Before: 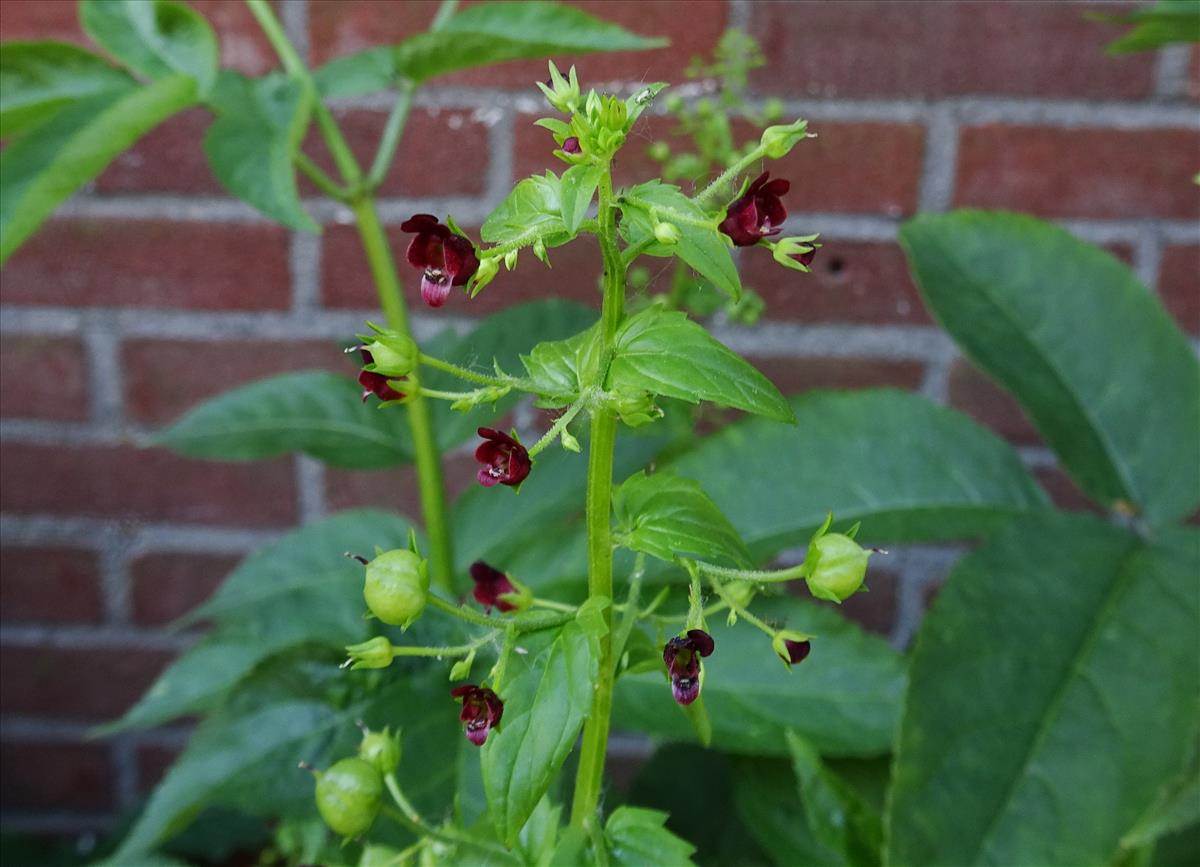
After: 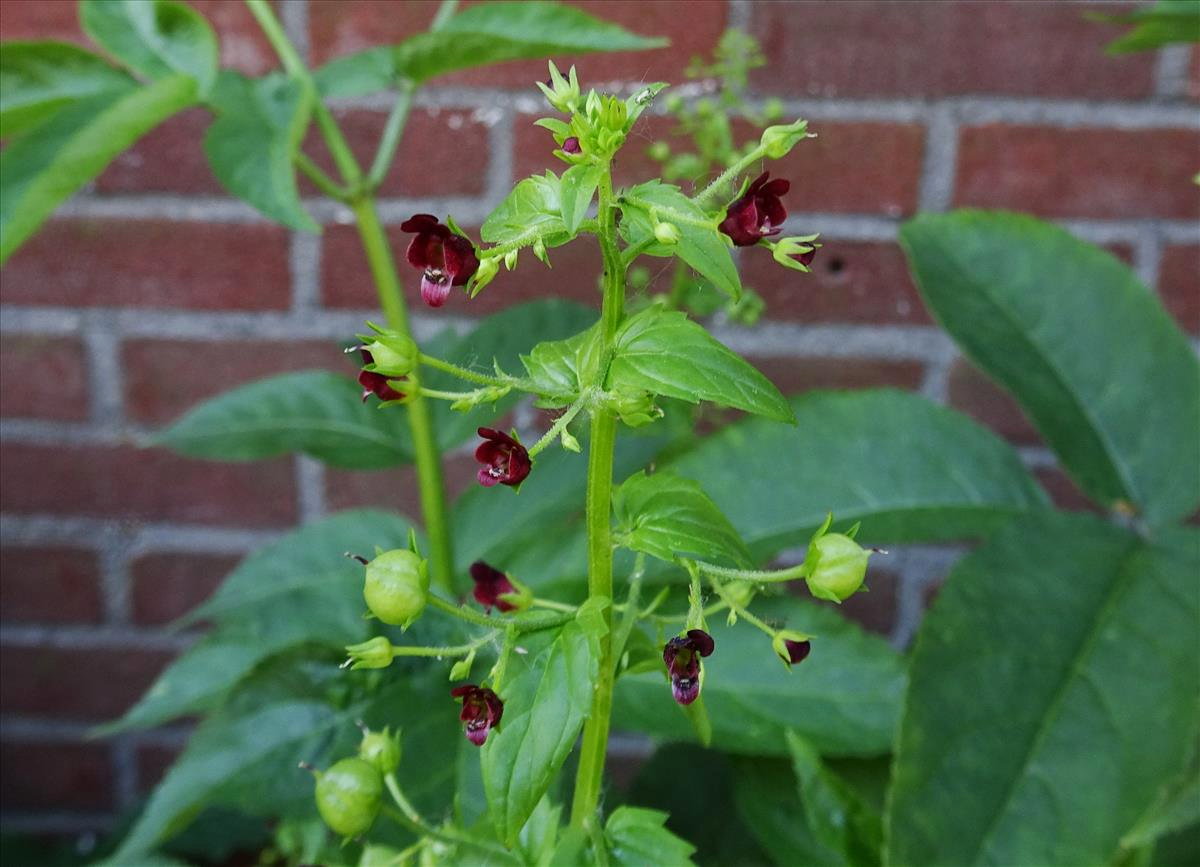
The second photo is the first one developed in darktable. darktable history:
base curve: curves: ch0 [(0, 0) (0.472, 0.508) (1, 1)], preserve colors none
